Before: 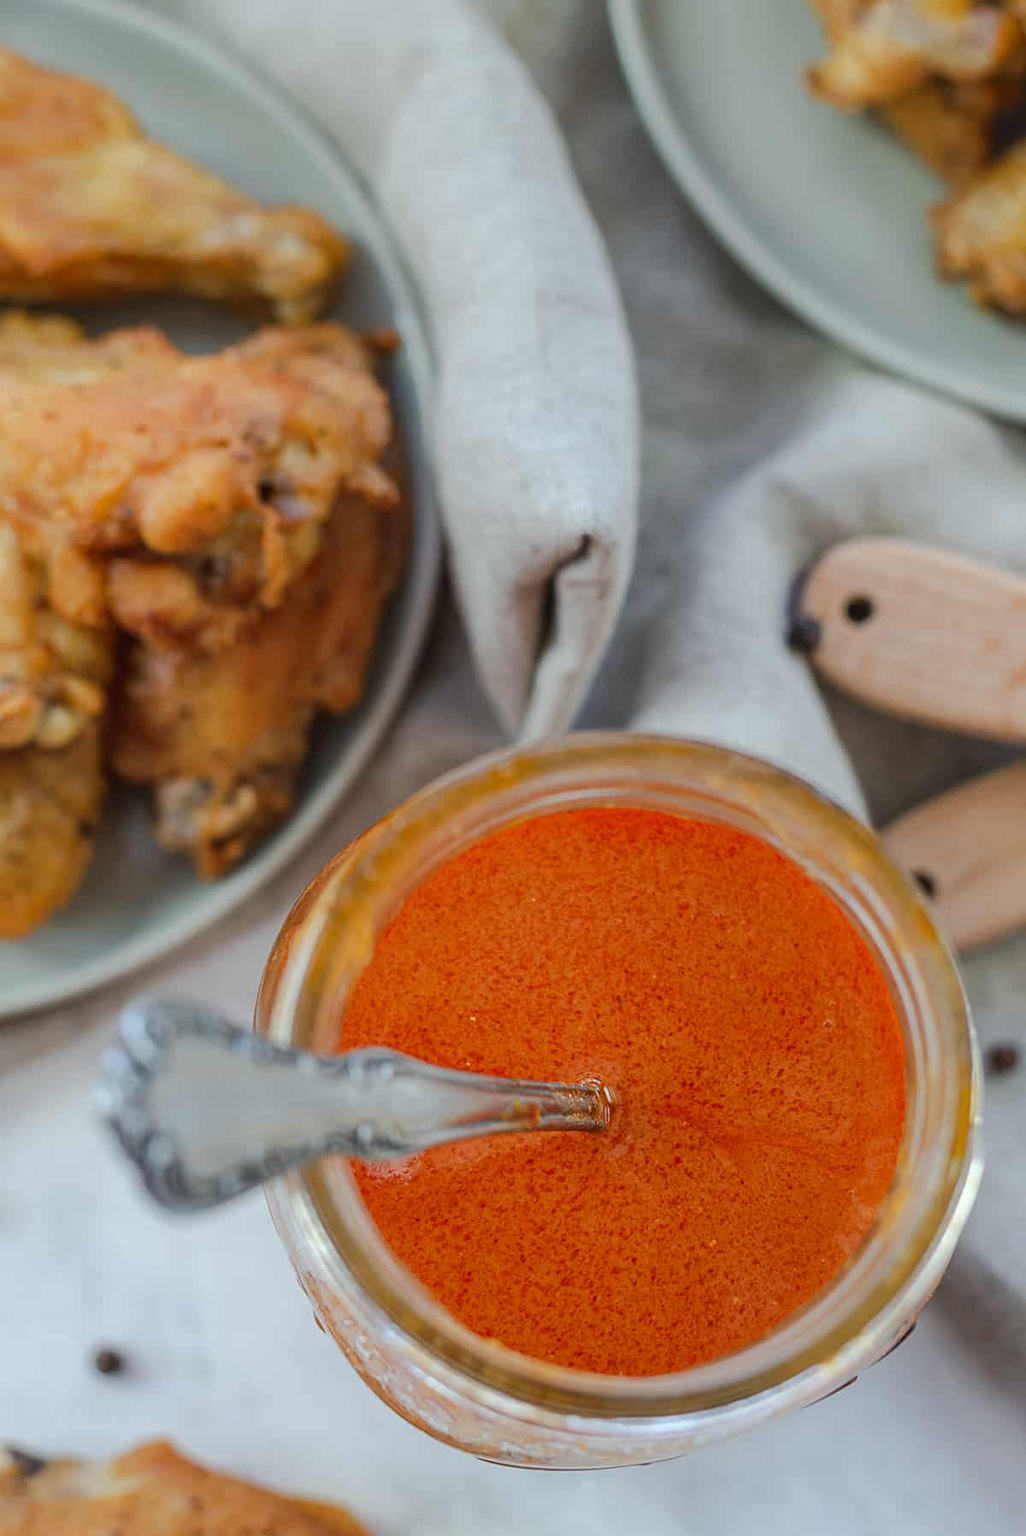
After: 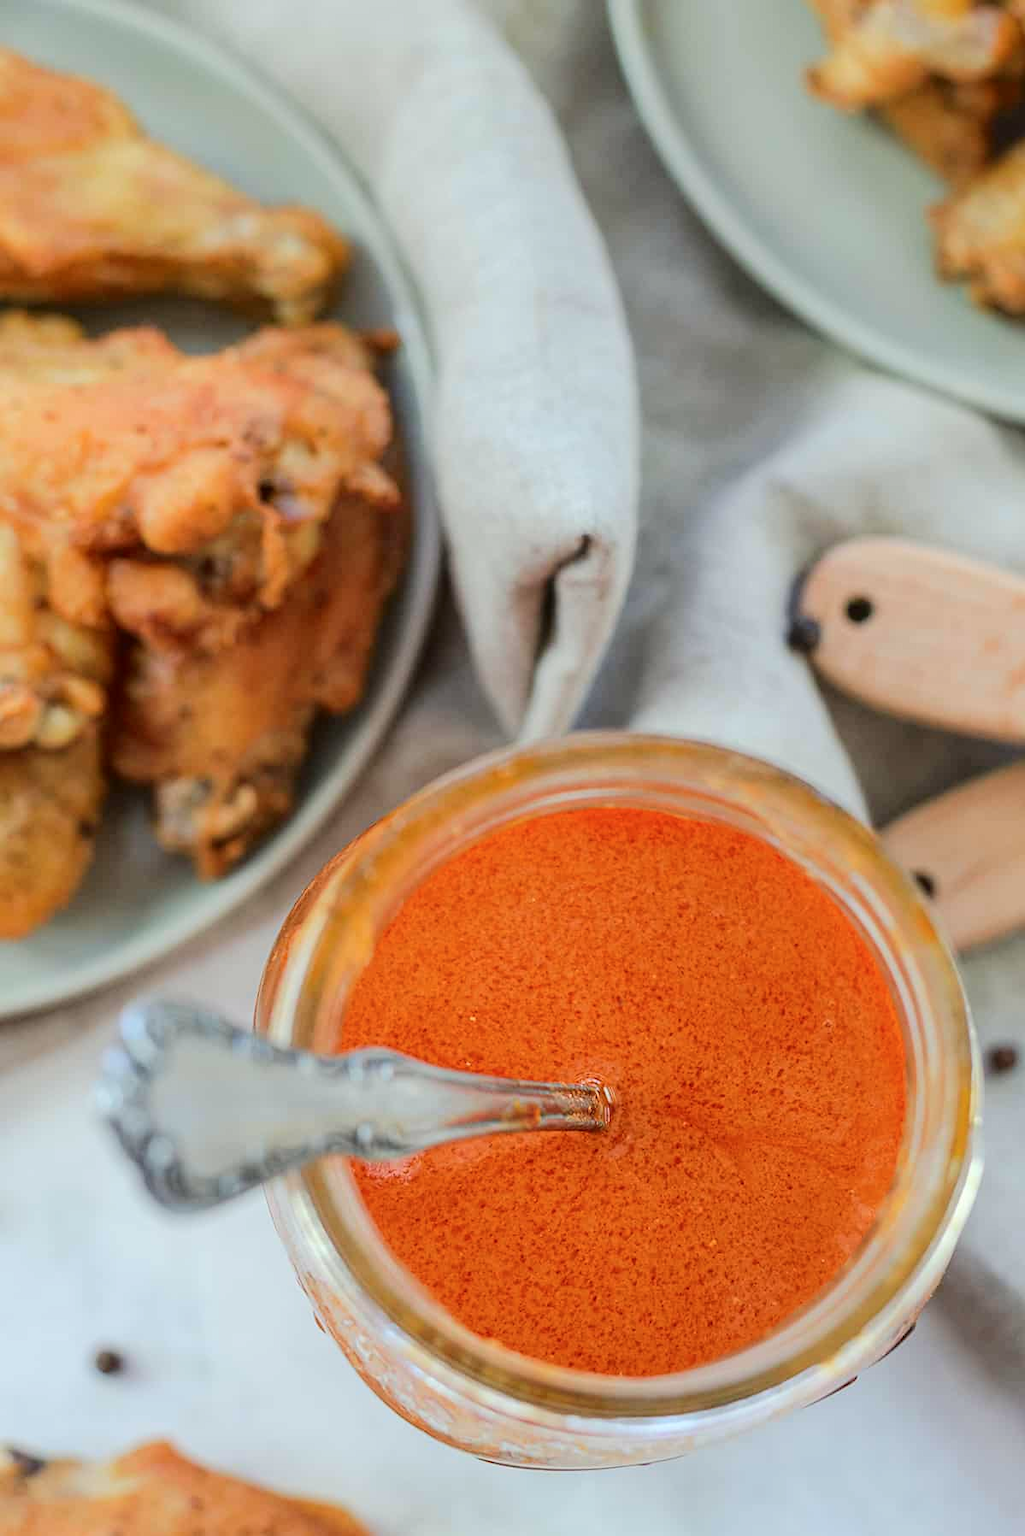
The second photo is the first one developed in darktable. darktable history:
tone curve: curves: ch0 [(0, 0.01) (0.052, 0.045) (0.136, 0.133) (0.29, 0.332) (0.453, 0.531) (0.676, 0.751) (0.89, 0.919) (1, 1)]; ch1 [(0, 0) (0.094, 0.081) (0.285, 0.299) (0.385, 0.403) (0.446, 0.443) (0.502, 0.5) (0.544, 0.552) (0.589, 0.612) (0.722, 0.728) (1, 1)]; ch2 [(0, 0) (0.257, 0.217) (0.43, 0.421) (0.498, 0.507) (0.531, 0.544) (0.56, 0.579) (0.625, 0.642) (1, 1)], color space Lab, independent channels
